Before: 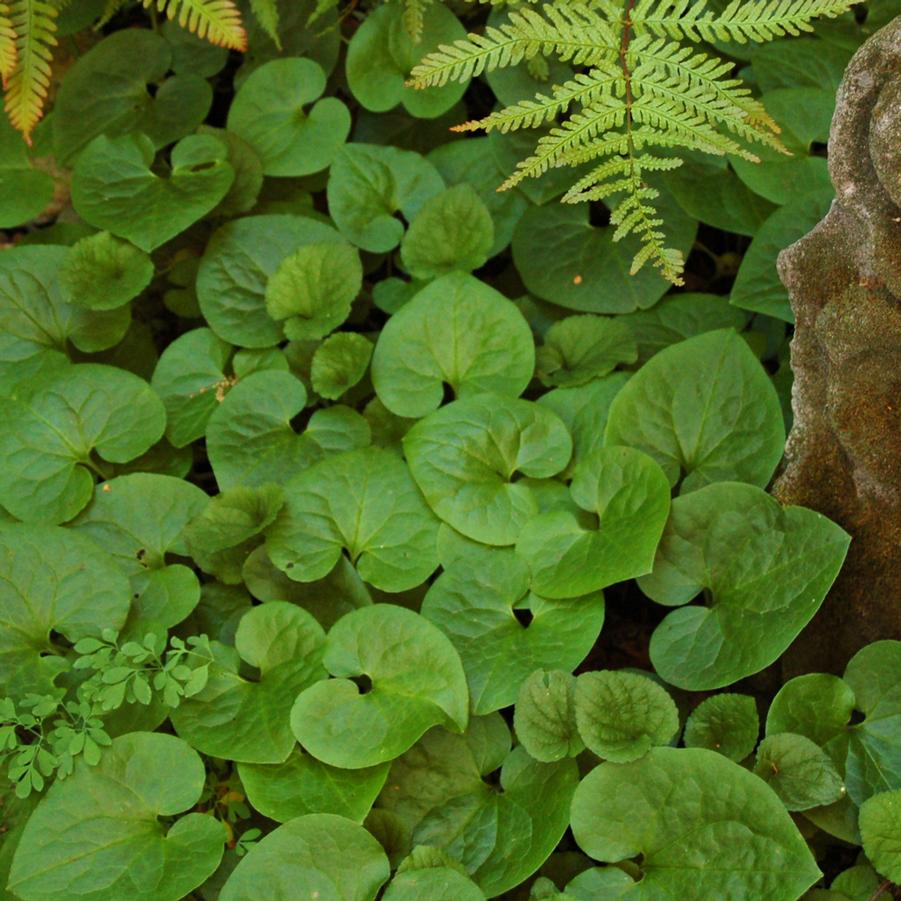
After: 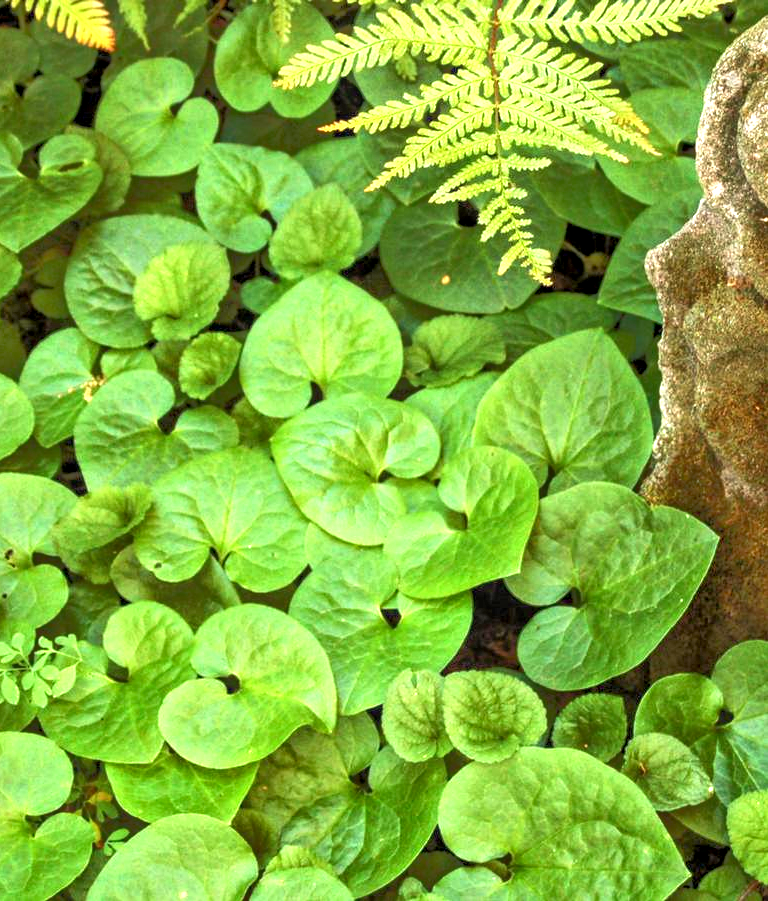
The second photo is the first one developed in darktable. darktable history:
tone equalizer: -8 EV -0.514 EV, -7 EV -0.306 EV, -6 EV -0.103 EV, -5 EV 0.452 EV, -4 EV 0.947 EV, -3 EV 0.826 EV, -2 EV -0.013 EV, -1 EV 0.137 EV, +0 EV -0.033 EV
crop and rotate: left 14.686%
exposure: black level correction 0, exposure 1.499 EV, compensate exposure bias true, compensate highlight preservation false
local contrast: detail 138%
